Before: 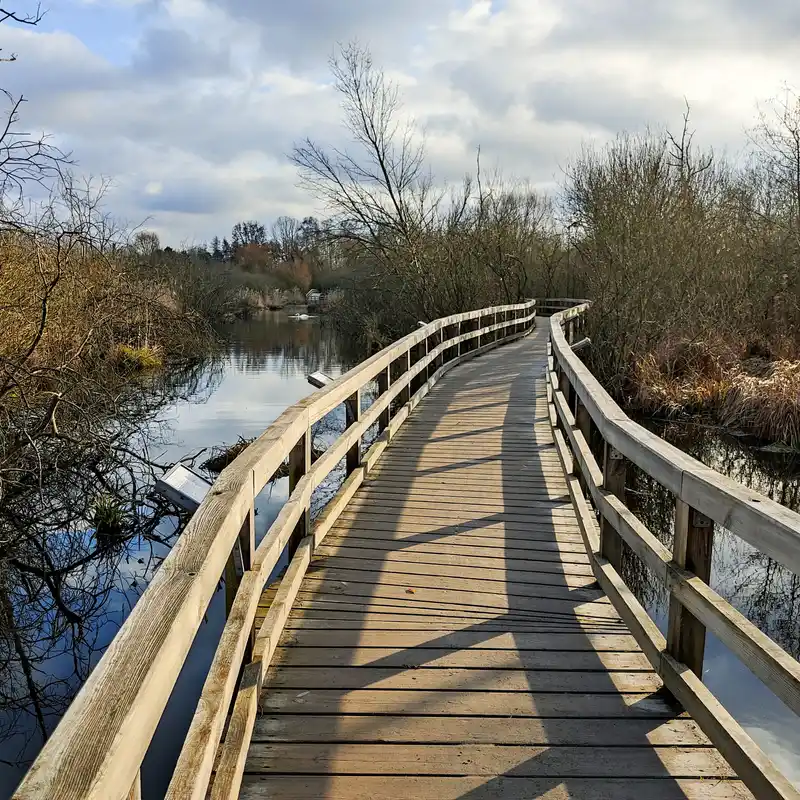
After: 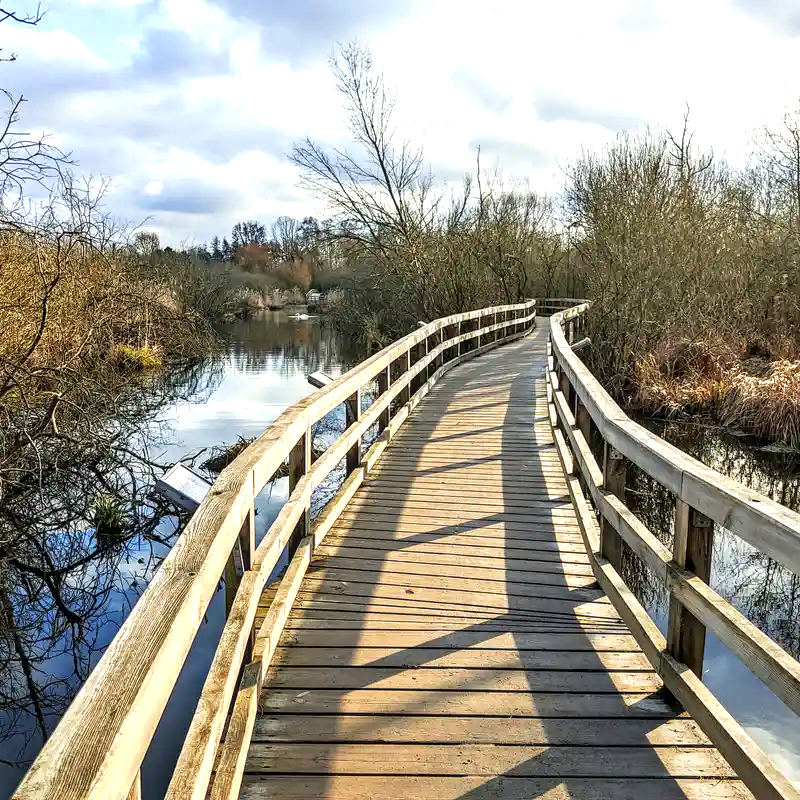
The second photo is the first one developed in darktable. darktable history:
local contrast: detail 130%
velvia: strength 16.96%
exposure: exposure 0.727 EV, compensate highlight preservation false
